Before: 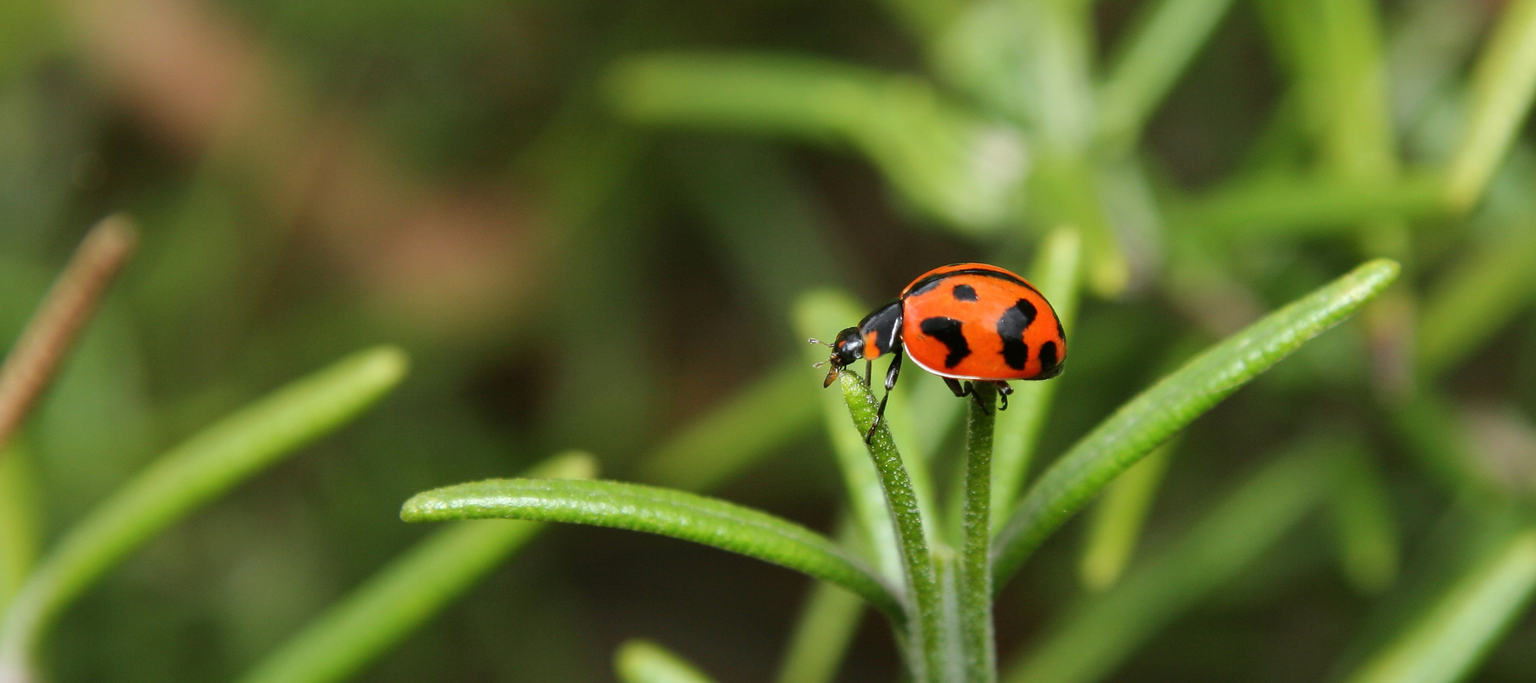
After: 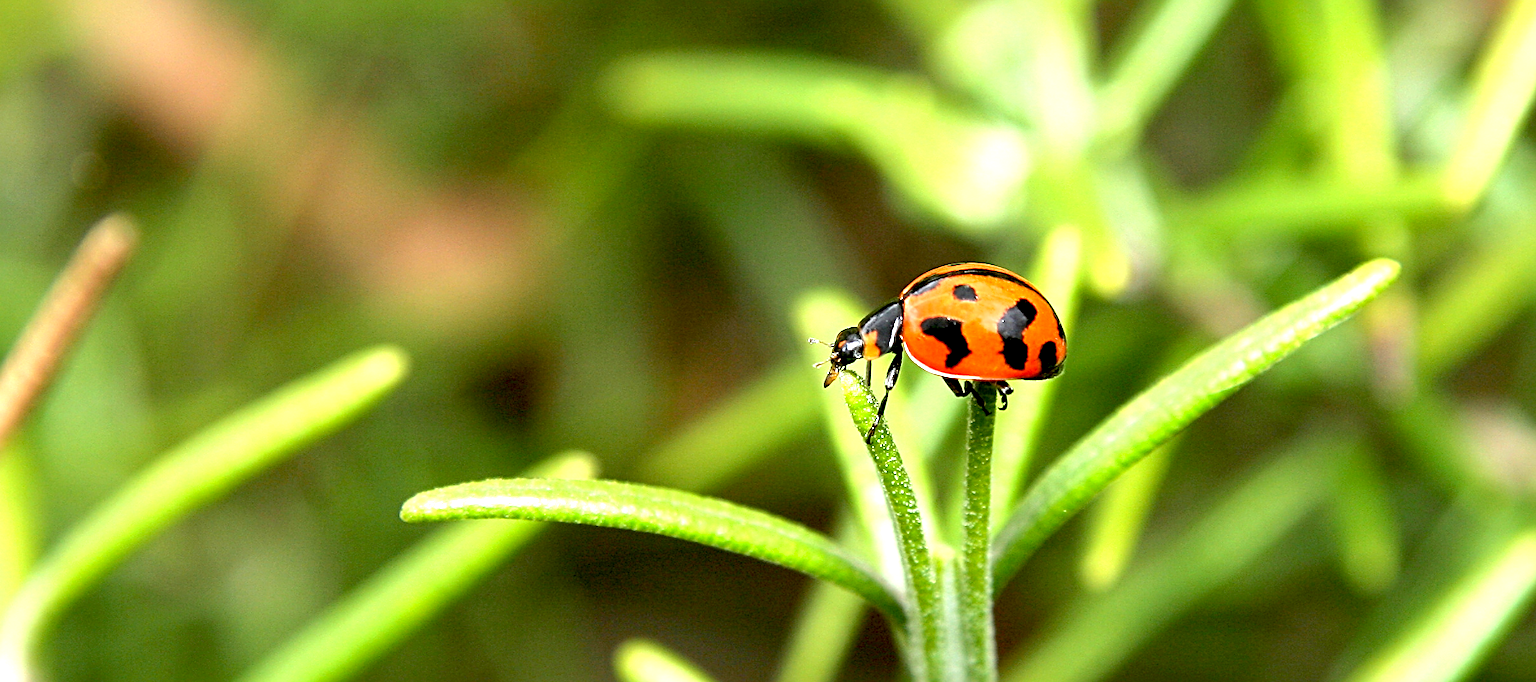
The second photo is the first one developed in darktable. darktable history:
exposure: black level correction 0.009, exposure 1.425 EV, compensate highlight preservation false
shadows and highlights: shadows 25, highlights -25
rotate and perspective: automatic cropping original format, crop left 0, crop top 0
sharpen: radius 2.531, amount 0.628
